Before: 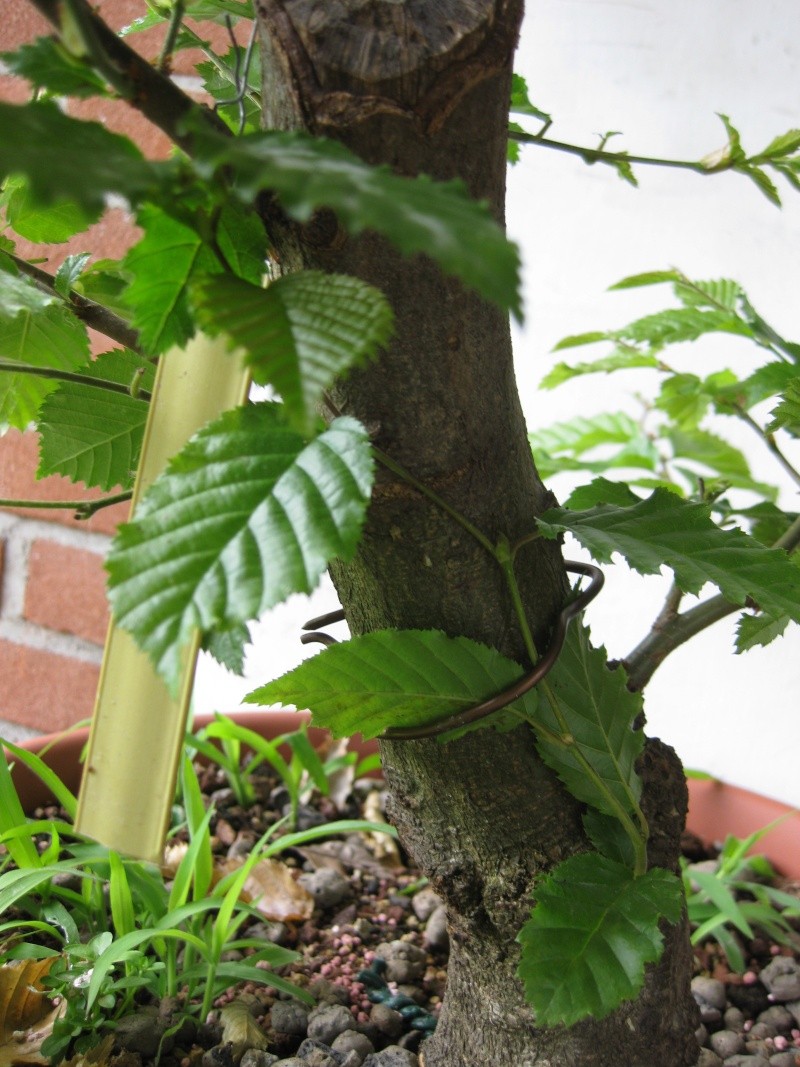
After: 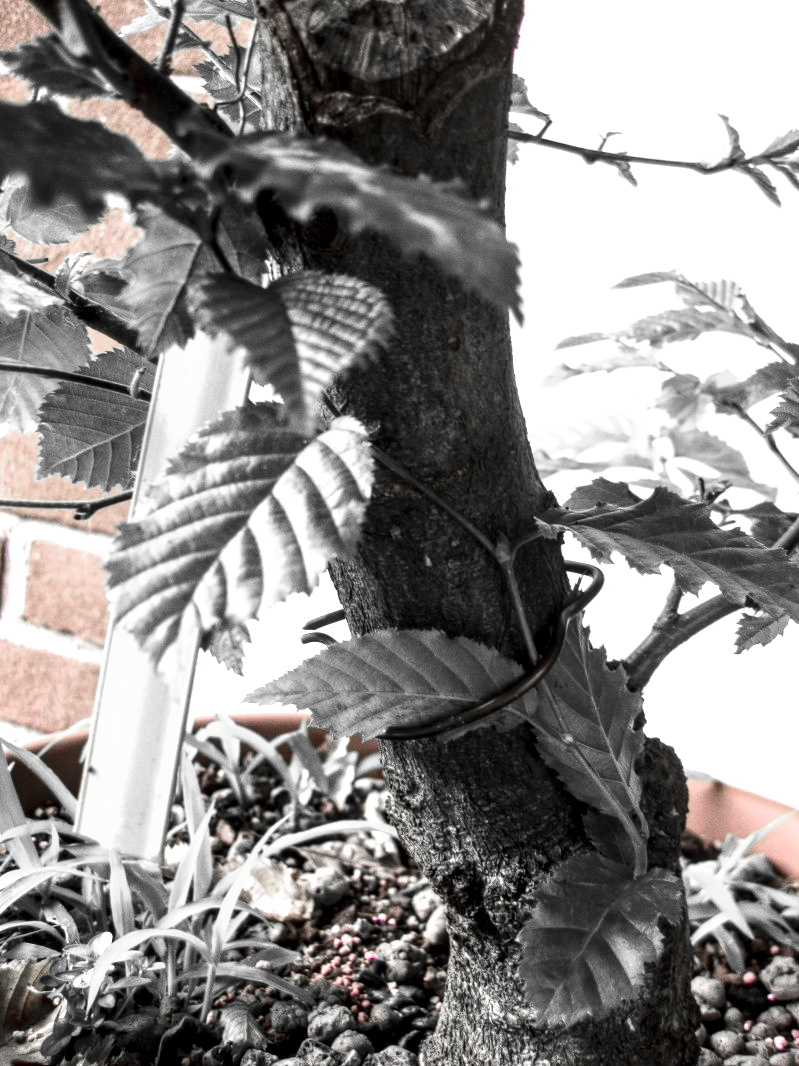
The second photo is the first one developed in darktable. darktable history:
contrast brightness saturation: contrast 0.213, brightness -0.106, saturation 0.214
exposure: black level correction 0, exposure 0.692 EV, compensate exposure bias true, compensate highlight preservation false
color zones: curves: ch0 [(0, 0.278) (0.143, 0.5) (0.286, 0.5) (0.429, 0.5) (0.571, 0.5) (0.714, 0.5) (0.857, 0.5) (1, 0.5)]; ch1 [(0, 1) (0.143, 0.165) (0.286, 0) (0.429, 0) (0.571, 0) (0.714, 0) (0.857, 0.5) (1, 0.5)]; ch2 [(0, 0.508) (0.143, 0.5) (0.286, 0.5) (0.429, 0.5) (0.571, 0.5) (0.714, 0.5) (0.857, 0.5) (1, 0.5)]
local contrast: highlights 78%, shadows 56%, detail 173%, midtone range 0.431
velvia: on, module defaults
crop: left 0.061%
